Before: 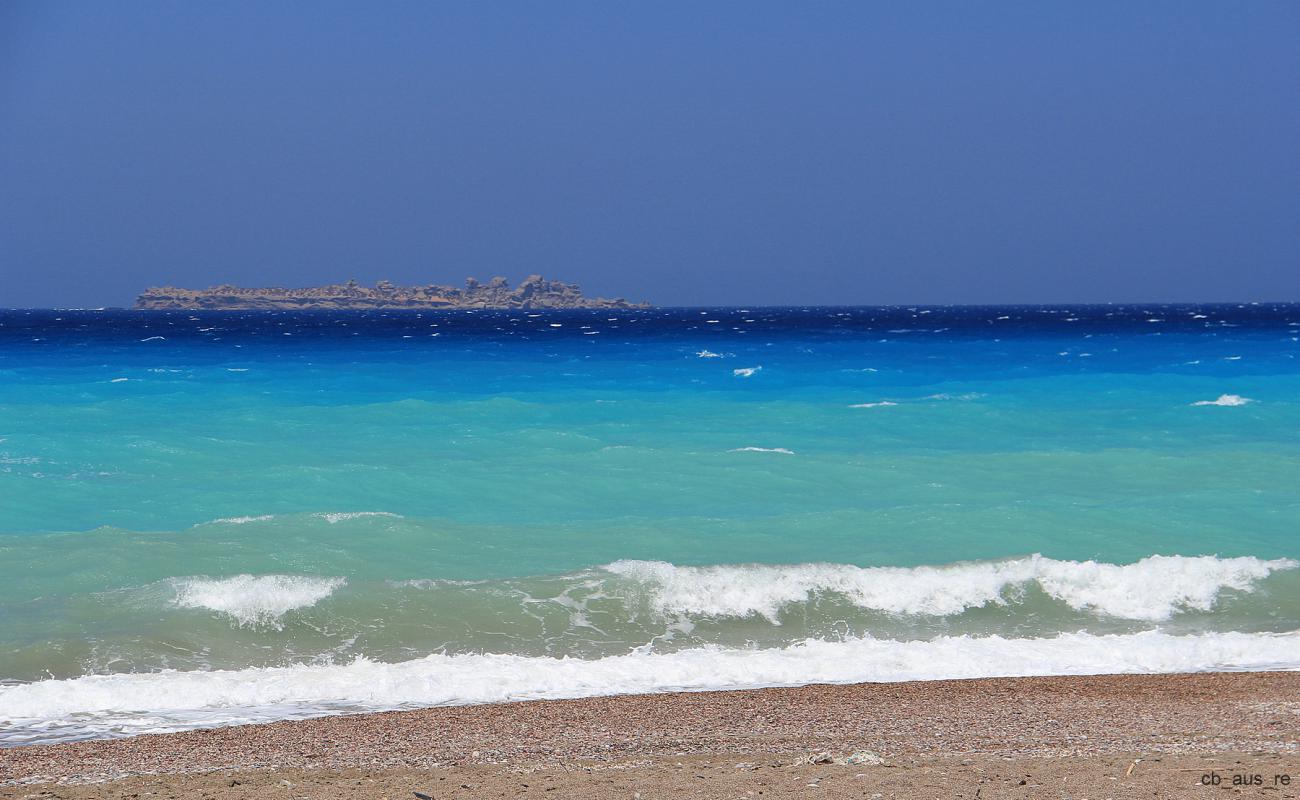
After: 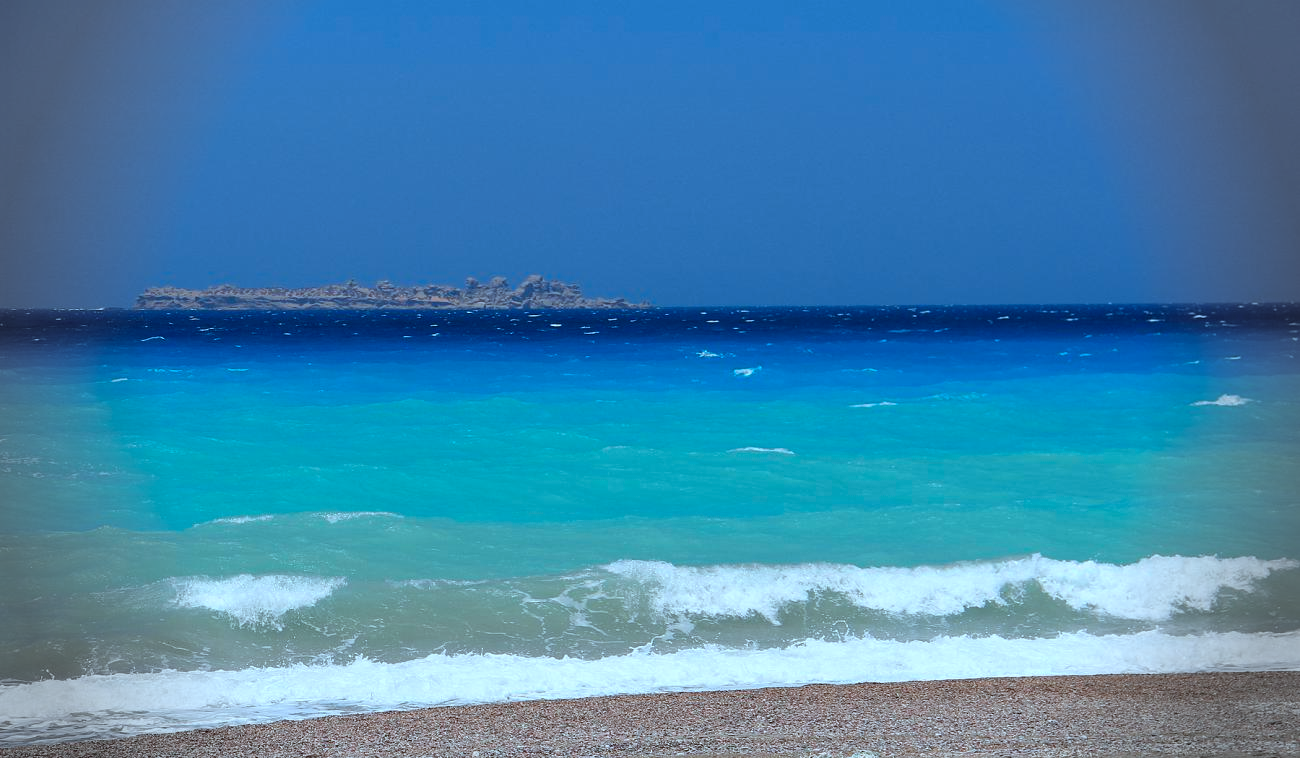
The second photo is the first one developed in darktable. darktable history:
crop and rotate: top 0.013%, bottom 5.2%
color correction: highlights a* -10.54, highlights b* -19.74
vignetting: fall-off start 76.99%, fall-off radius 27.66%, width/height ratio 0.978
